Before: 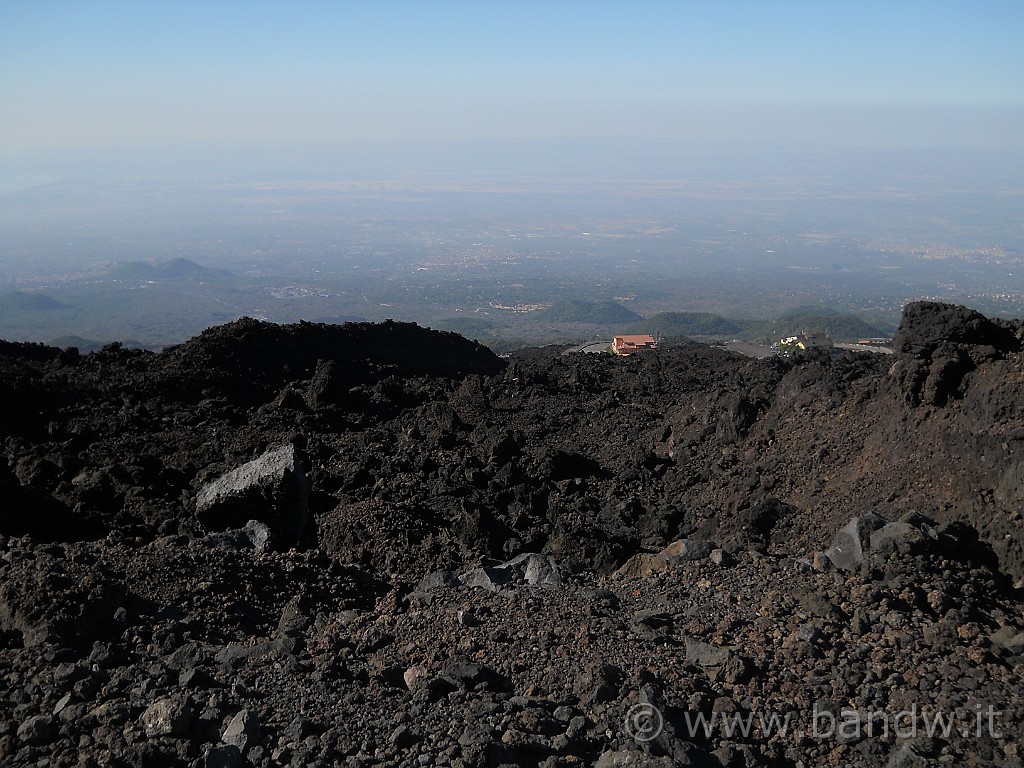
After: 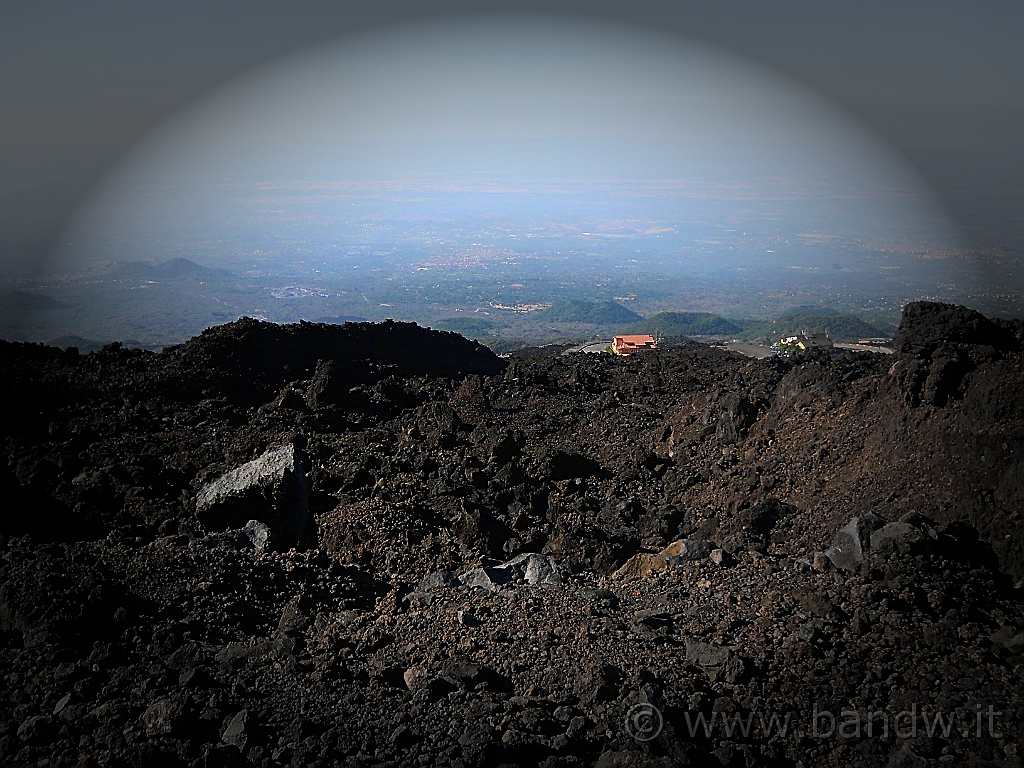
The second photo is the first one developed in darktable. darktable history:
contrast brightness saturation: contrast 0.228, brightness 0.101, saturation 0.294
velvia: strength 36.85%
sharpen: on, module defaults
vignetting: fall-off start 47.42%, brightness -0.865, automatic ratio true, width/height ratio 1.285
